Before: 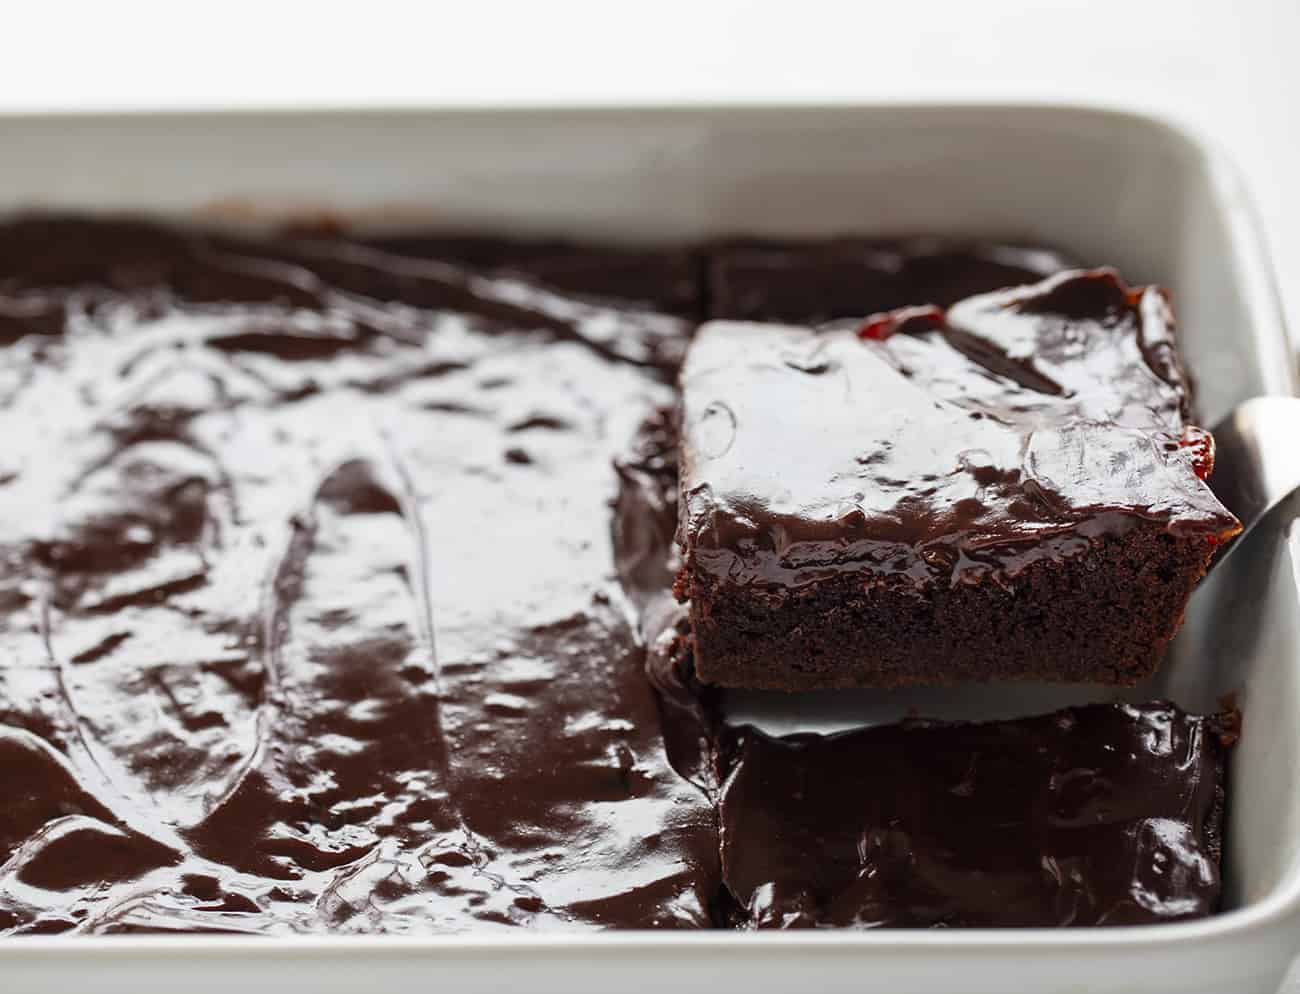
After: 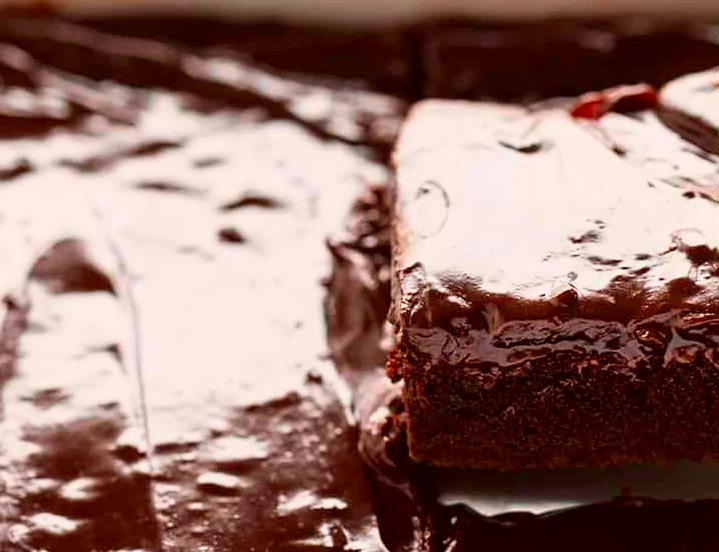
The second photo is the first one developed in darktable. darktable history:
exposure: compensate exposure bias true, compensate highlight preservation false
color correction: highlights a* 6.12, highlights b* 7.46, shadows a* 6, shadows b* 7.17, saturation 0.904
crop and rotate: left 22.1%, top 22.301%, right 22.581%, bottom 22.157%
tone curve: curves: ch0 [(0, 0) (0.091, 0.077) (0.517, 0.574) (0.745, 0.82) (0.844, 0.908) (0.909, 0.942) (1, 0.973)]; ch1 [(0, 0) (0.437, 0.404) (0.5, 0.5) (0.534, 0.554) (0.58, 0.603) (0.616, 0.649) (1, 1)]; ch2 [(0, 0) (0.442, 0.415) (0.5, 0.5) (0.535, 0.557) (0.585, 0.62) (1, 1)], color space Lab, independent channels, preserve colors none
